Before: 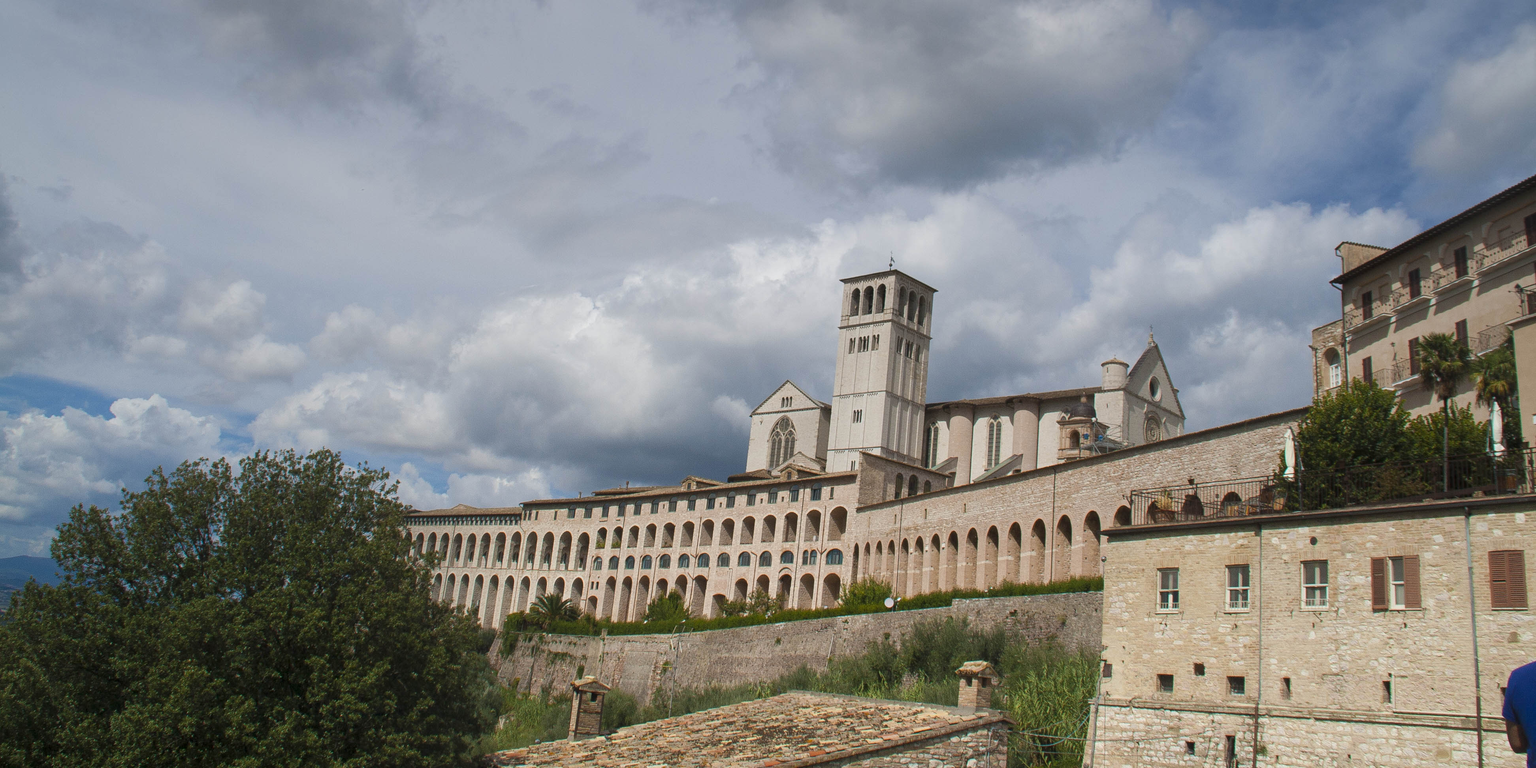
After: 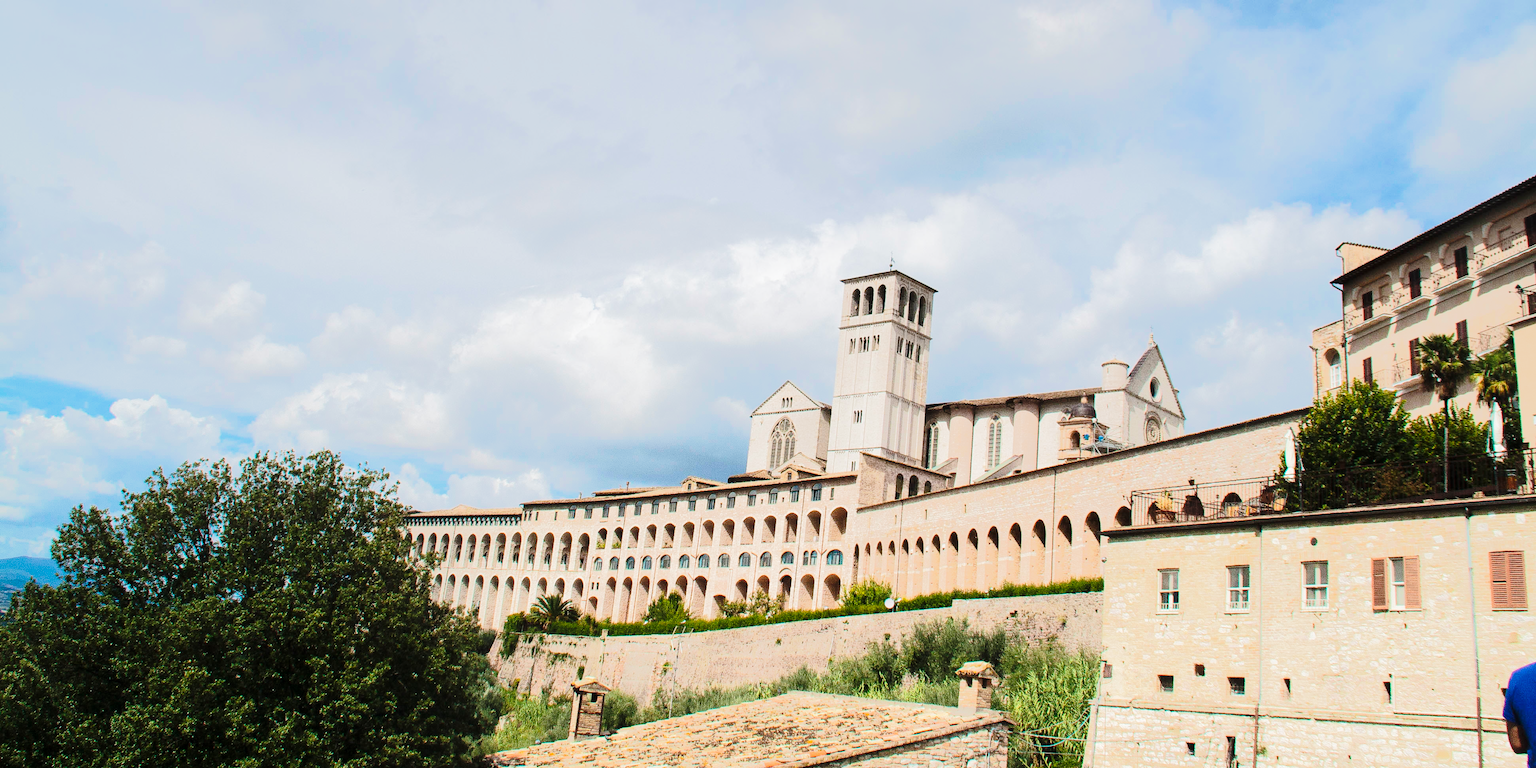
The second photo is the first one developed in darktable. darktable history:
base curve: curves: ch0 [(0, 0) (0.028, 0.03) (0.121, 0.232) (0.46, 0.748) (0.859, 0.968) (1, 1)], preserve colors none
tone equalizer: -8 EV -0.495 EV, -7 EV -0.342 EV, -6 EV -0.095 EV, -5 EV 0.422 EV, -4 EV 0.953 EV, -3 EV 0.826 EV, -2 EV -0.009 EV, -1 EV 0.136 EV, +0 EV -0.021 EV, edges refinement/feathering 500, mask exposure compensation -1.57 EV, preserve details no
